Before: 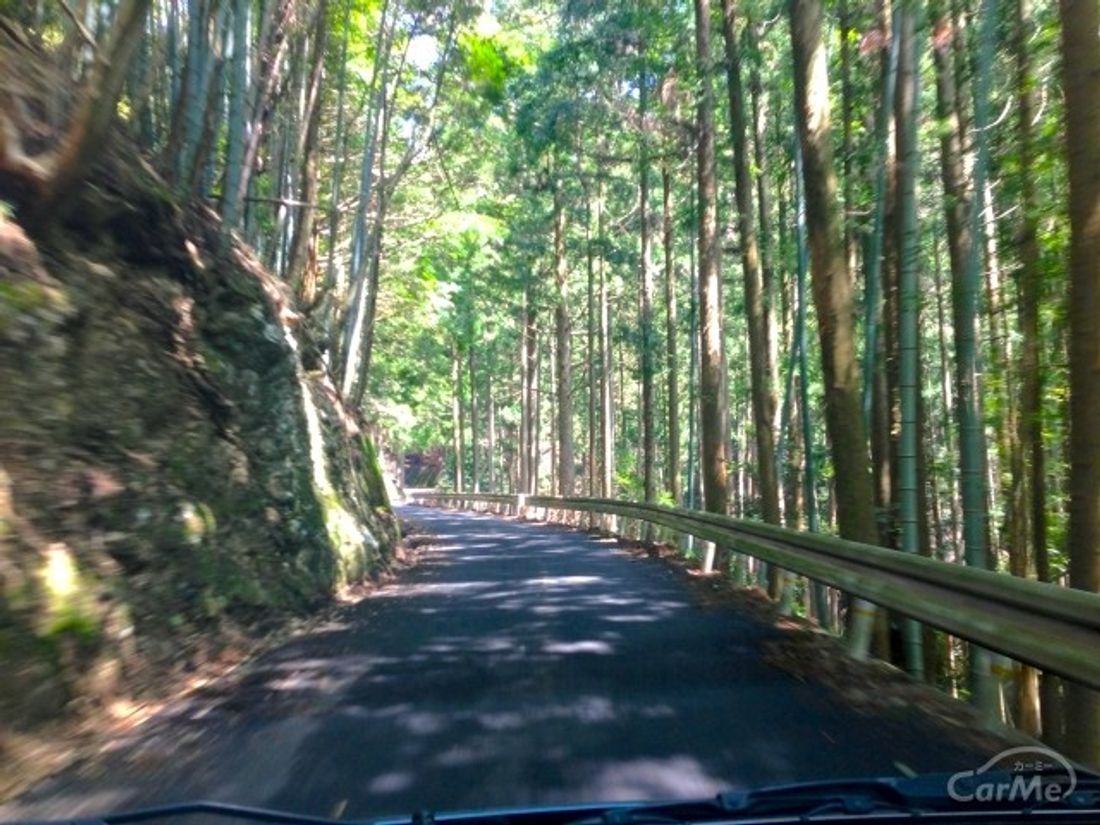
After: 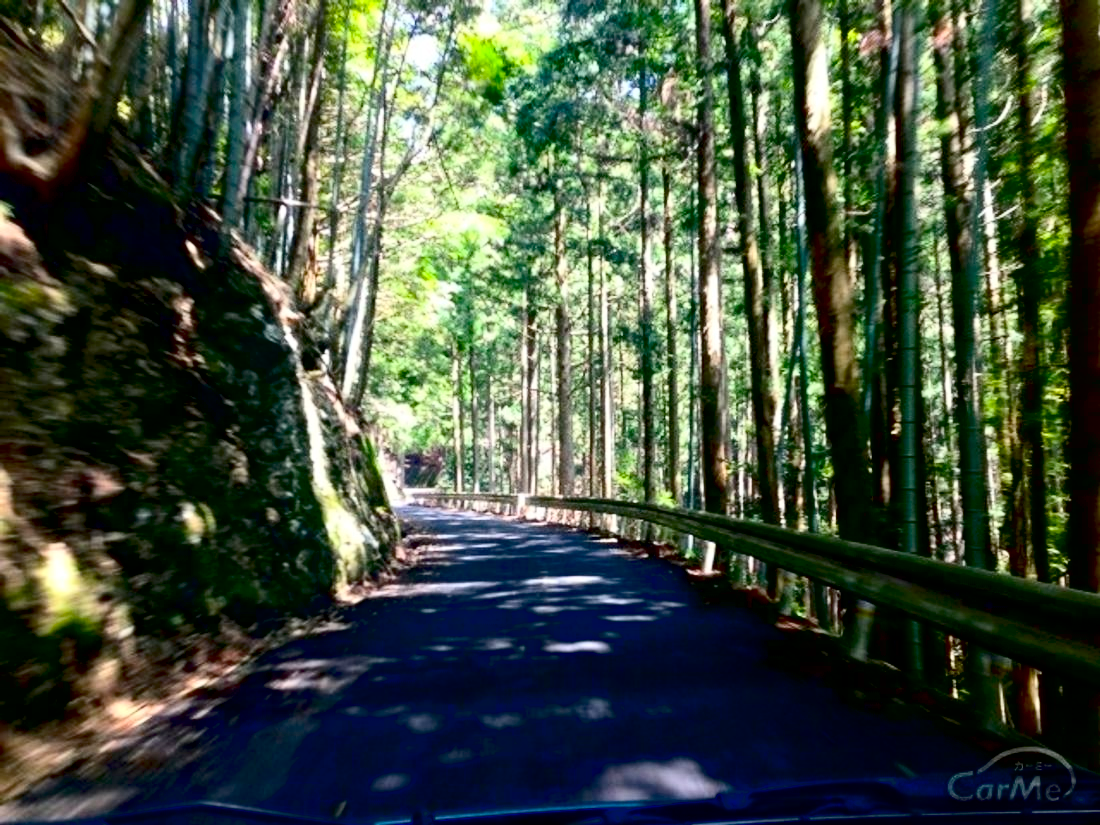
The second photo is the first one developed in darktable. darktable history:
white balance: emerald 1
contrast brightness saturation: contrast 0.28
exposure: black level correction 0.047, exposure 0.013 EV, compensate highlight preservation false
